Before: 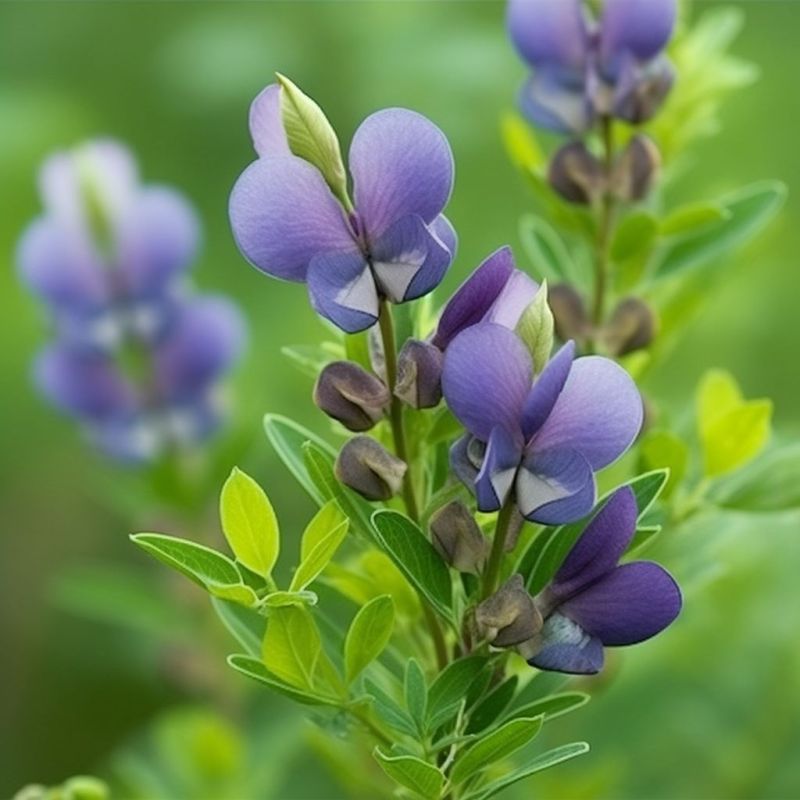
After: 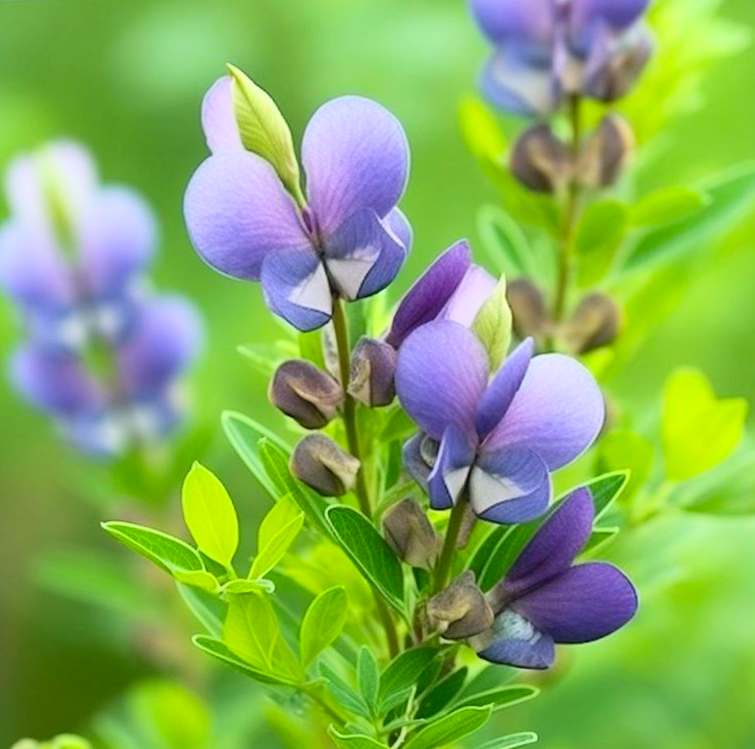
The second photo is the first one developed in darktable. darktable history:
rotate and perspective: rotation 0.062°, lens shift (vertical) 0.115, lens shift (horizontal) -0.133, crop left 0.047, crop right 0.94, crop top 0.061, crop bottom 0.94
white balance: red 1.009, blue 0.985
contrast brightness saturation: contrast 0.24, brightness 0.26, saturation 0.39
